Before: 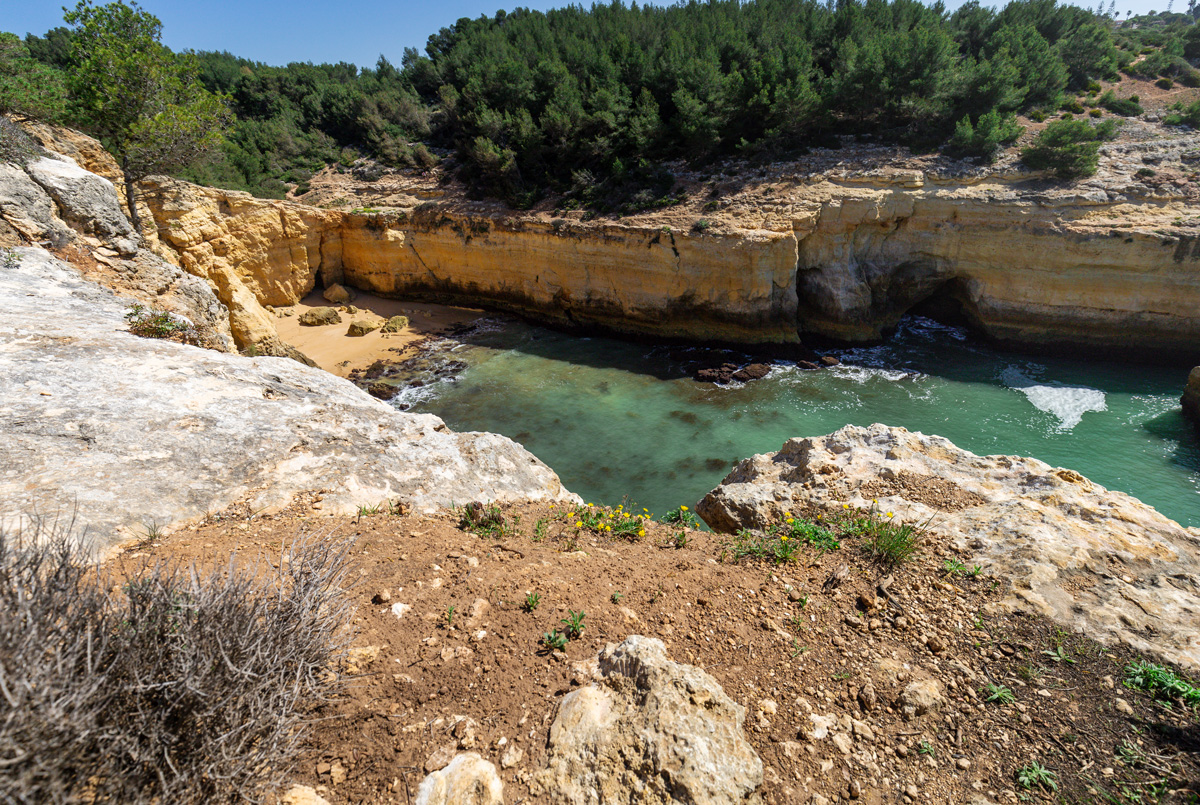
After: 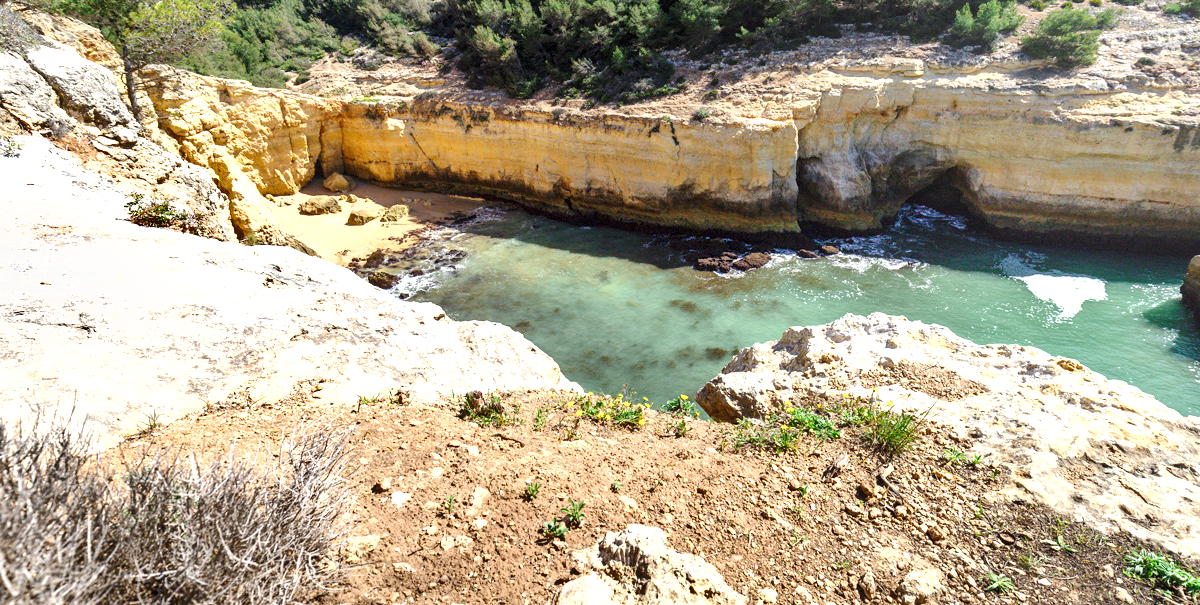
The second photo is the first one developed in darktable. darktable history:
exposure: exposure 1.133 EV, compensate highlight preservation false
shadows and highlights: soften with gaussian
base curve: curves: ch0 [(0, 0) (0.158, 0.273) (0.879, 0.895) (1, 1)], preserve colors none
crop: top 13.839%, bottom 10.829%
